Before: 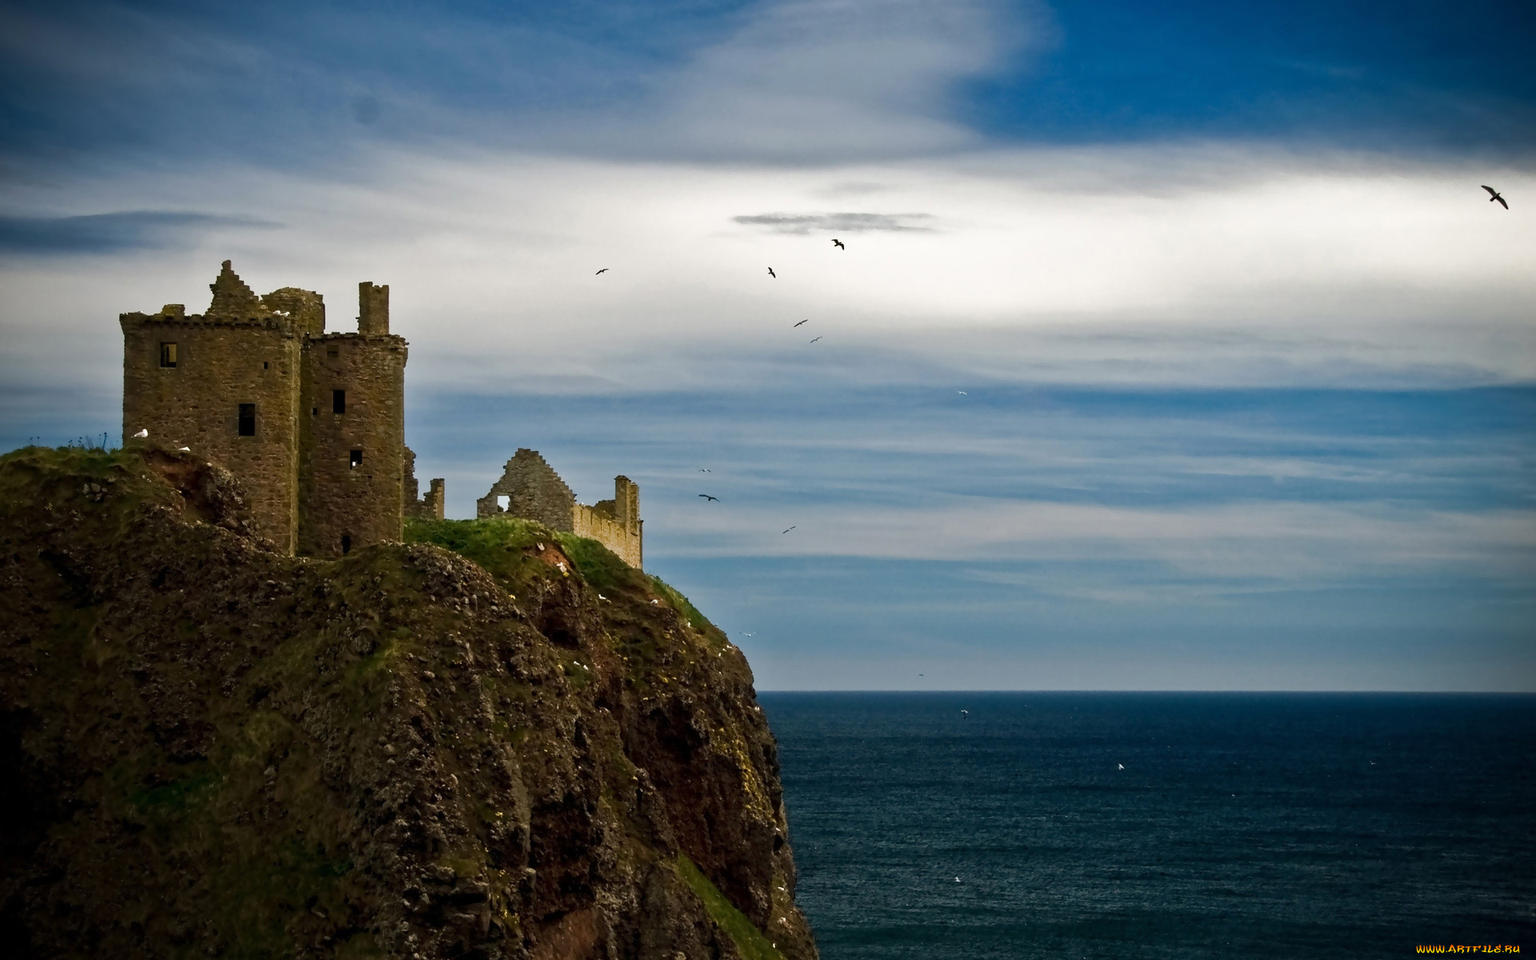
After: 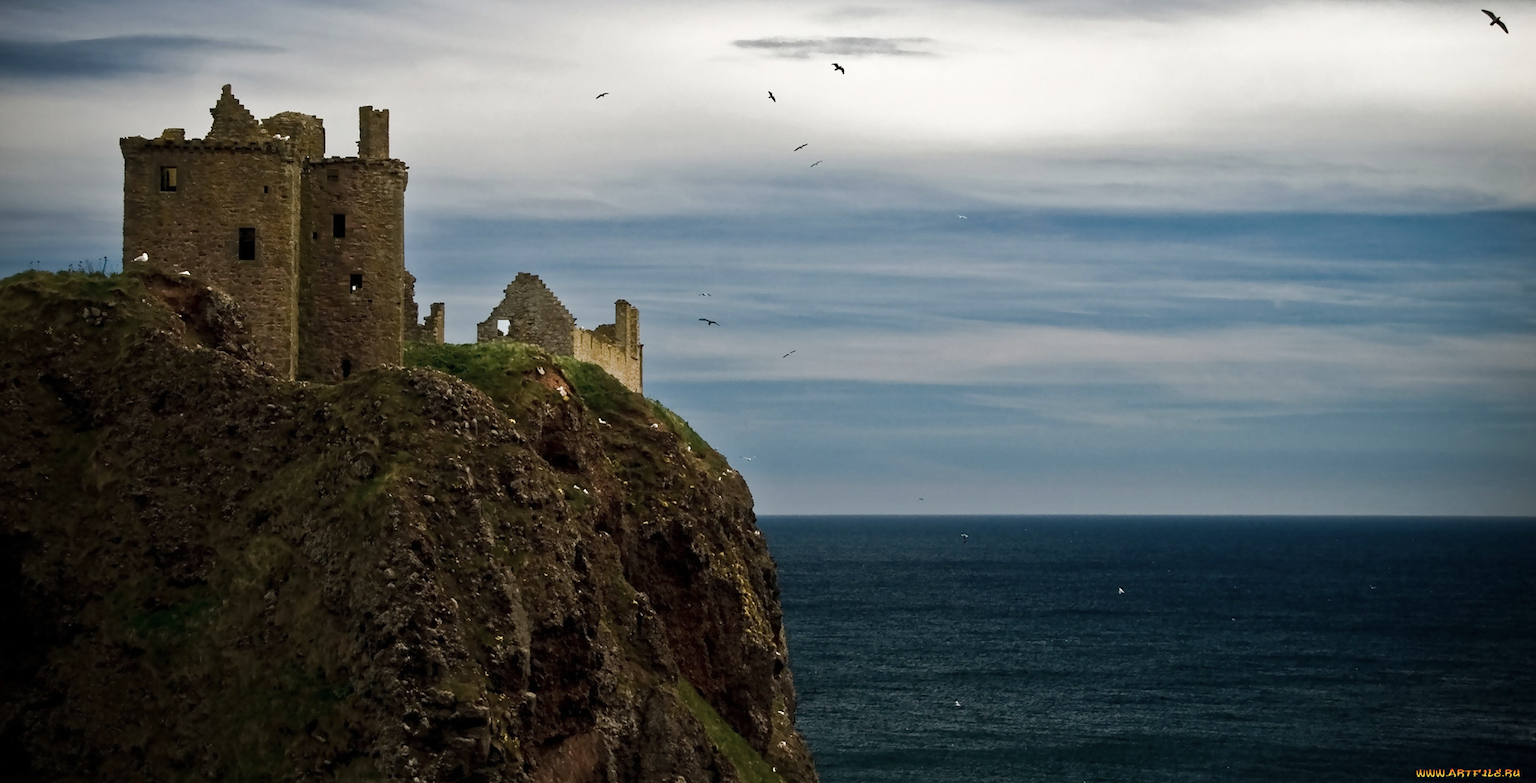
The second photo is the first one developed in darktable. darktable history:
tone equalizer: on, module defaults
crop and rotate: top 18.353%
color correction: highlights b* 0.034, saturation 0.788
